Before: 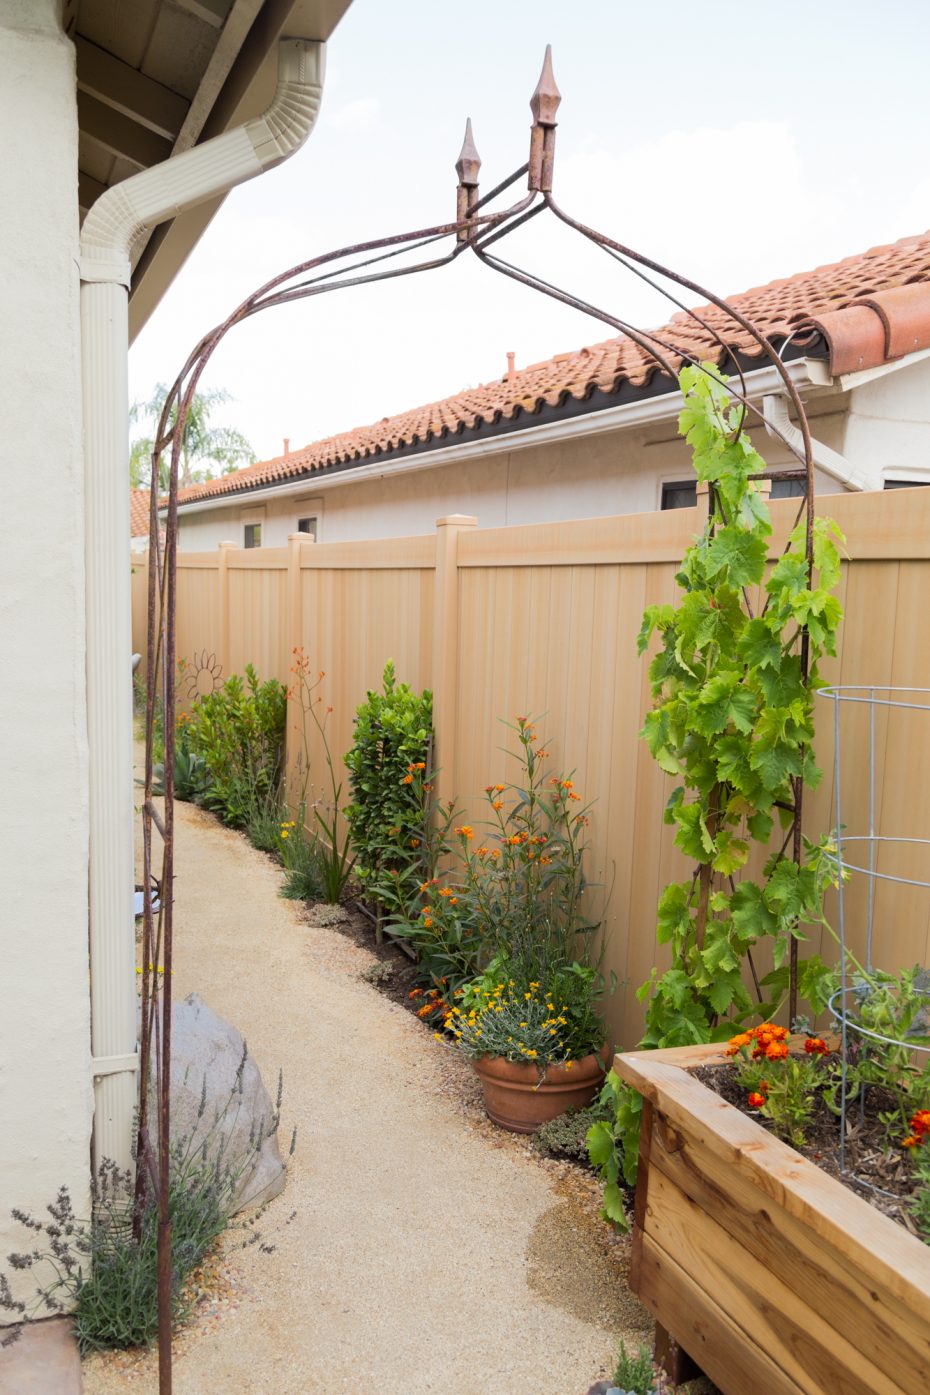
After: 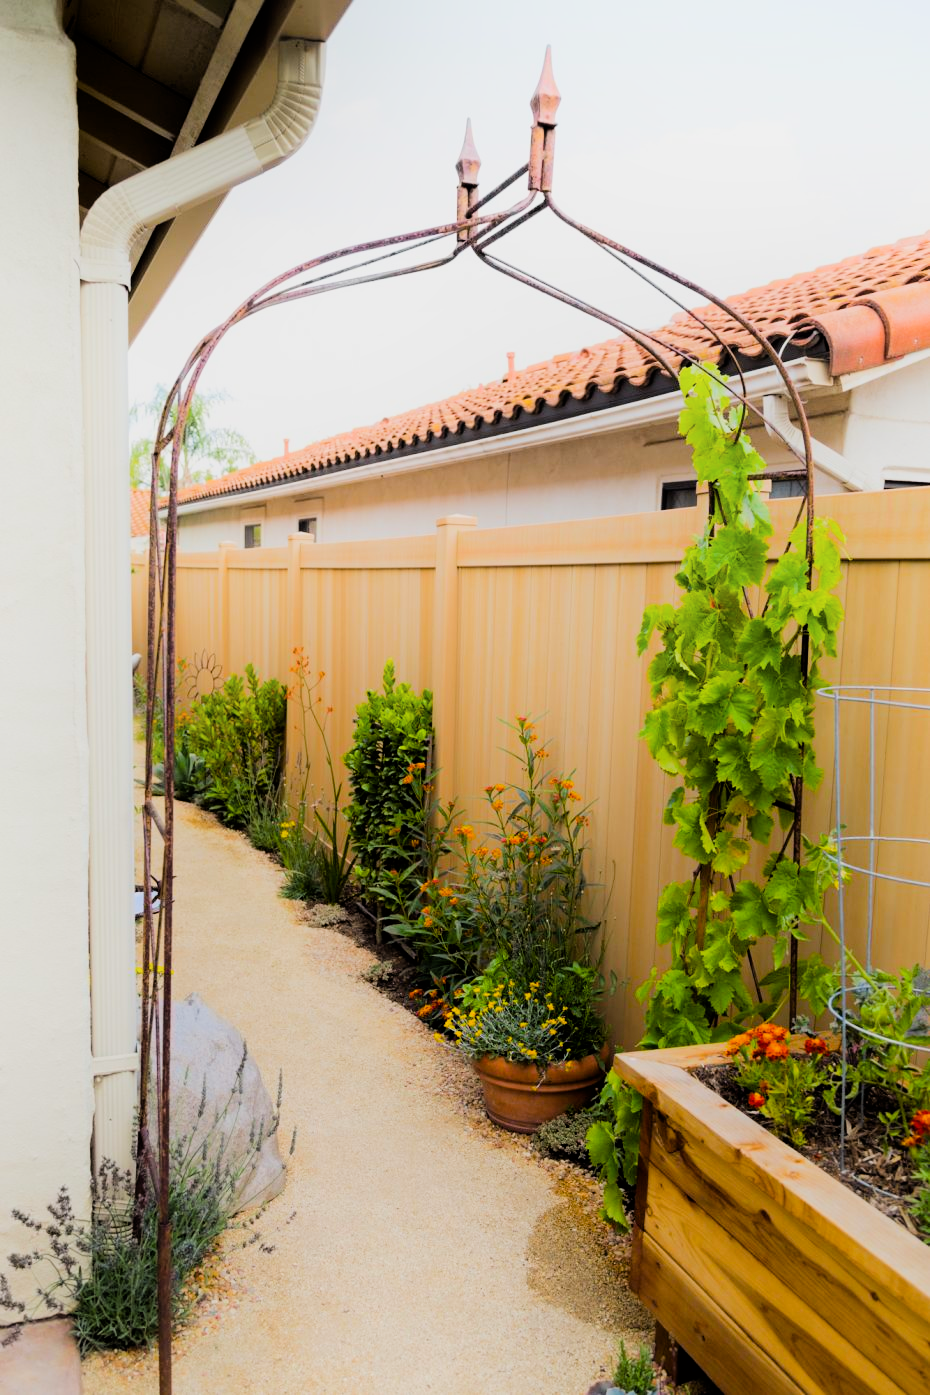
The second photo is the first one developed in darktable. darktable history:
filmic rgb: black relative exposure -5 EV, hardness 2.88, contrast 1.3, highlights saturation mix -30%
color balance rgb: linear chroma grading › global chroma 15%, perceptual saturation grading › global saturation 30%
shadows and highlights: shadows -23.08, highlights 46.15, soften with gaussian
